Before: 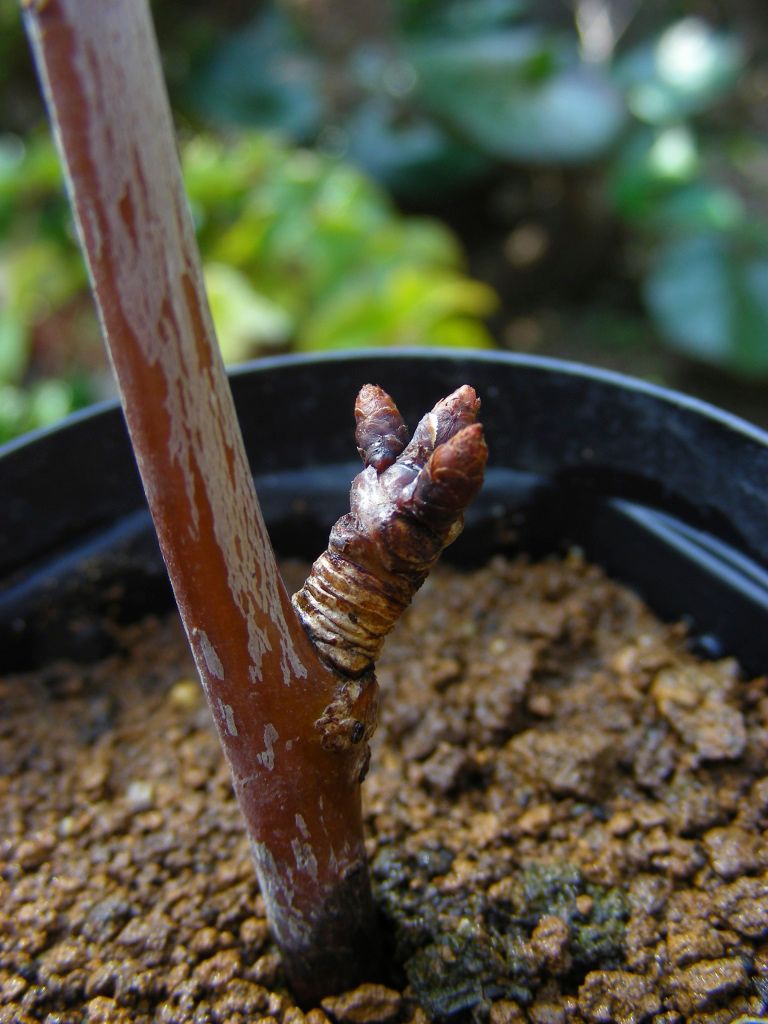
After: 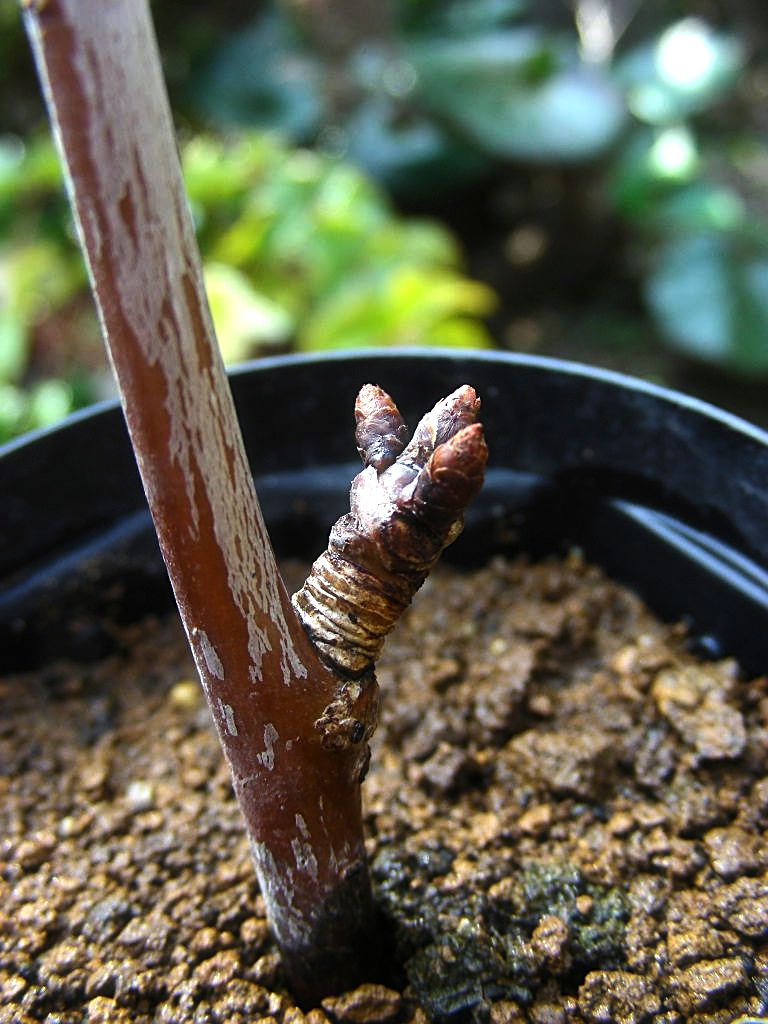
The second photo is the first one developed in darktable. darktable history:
exposure: exposure 0.201 EV, compensate highlight preservation false
sharpen: on, module defaults
tone equalizer: -8 EV -0.743 EV, -7 EV -0.677 EV, -6 EV -0.61 EV, -5 EV -0.392 EV, -3 EV 0.366 EV, -2 EV 0.6 EV, -1 EV 0.696 EV, +0 EV 0.772 EV, edges refinement/feathering 500, mask exposure compensation -1.57 EV, preserve details no
haze removal: strength -0.094, compatibility mode true, adaptive false
